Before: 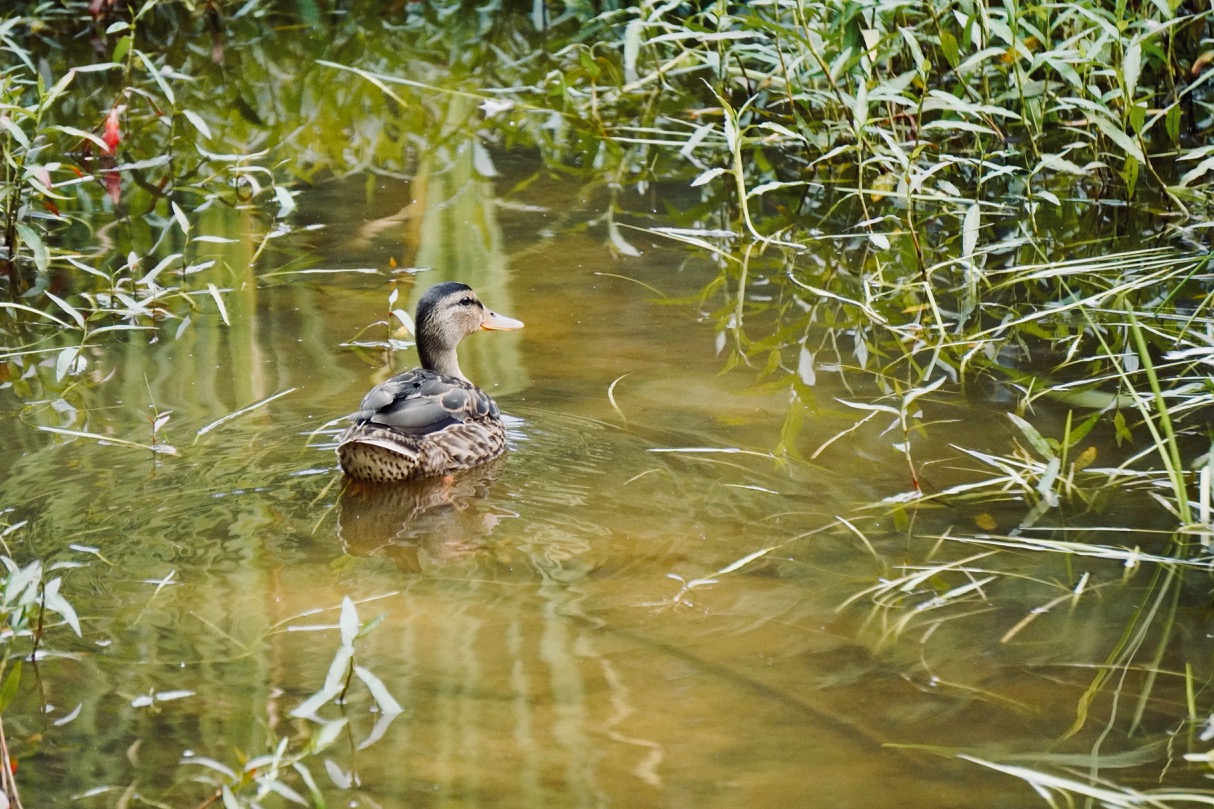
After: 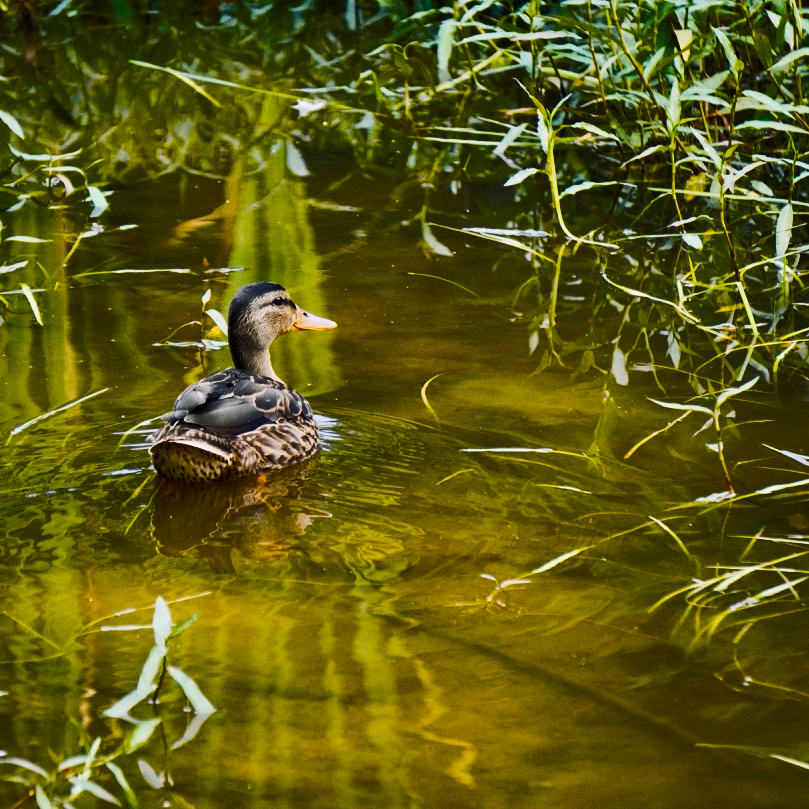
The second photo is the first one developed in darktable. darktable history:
crop and rotate: left 15.446%, right 17.836%
color balance rgb: linear chroma grading › global chroma 40.15%, perceptual saturation grading › global saturation 60.58%, perceptual saturation grading › highlights 20.44%, perceptual saturation grading › shadows -50.36%, perceptual brilliance grading › highlights 2.19%, perceptual brilliance grading › mid-tones -50.36%, perceptual brilliance grading › shadows -50.36%
